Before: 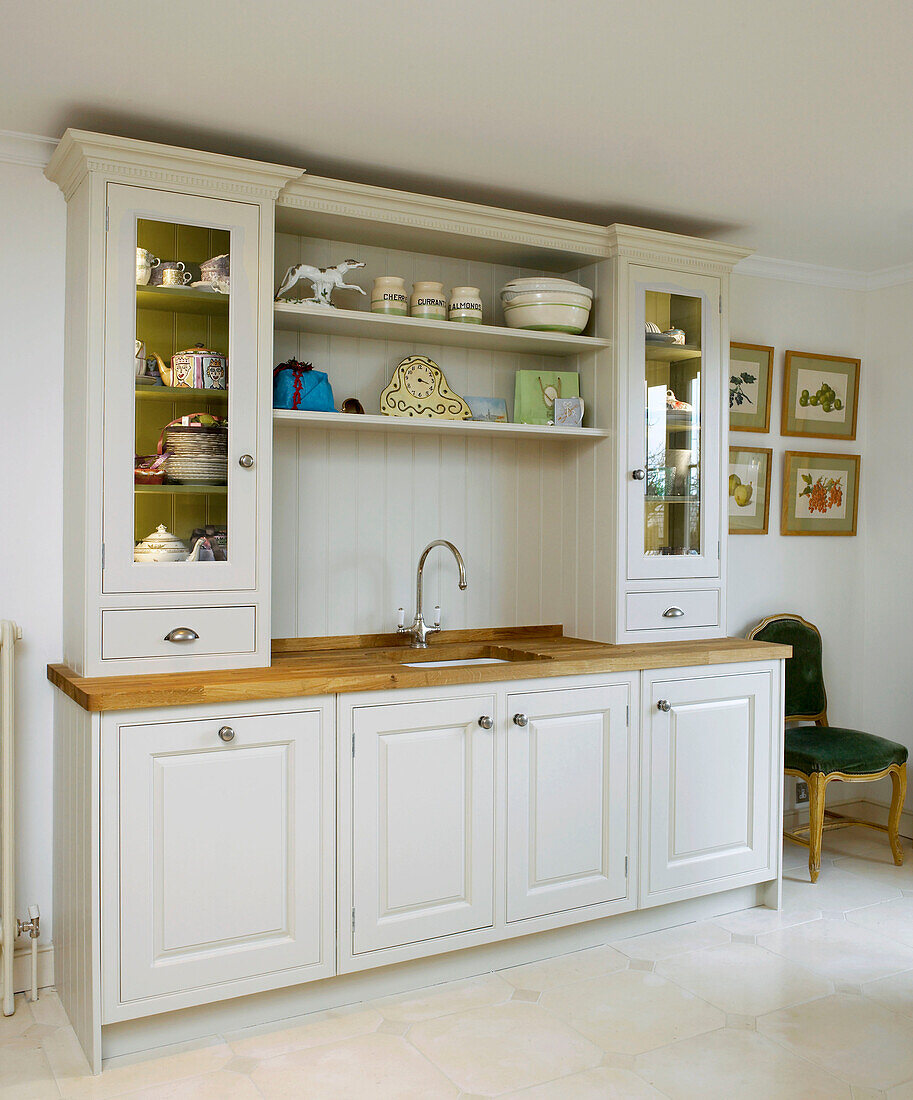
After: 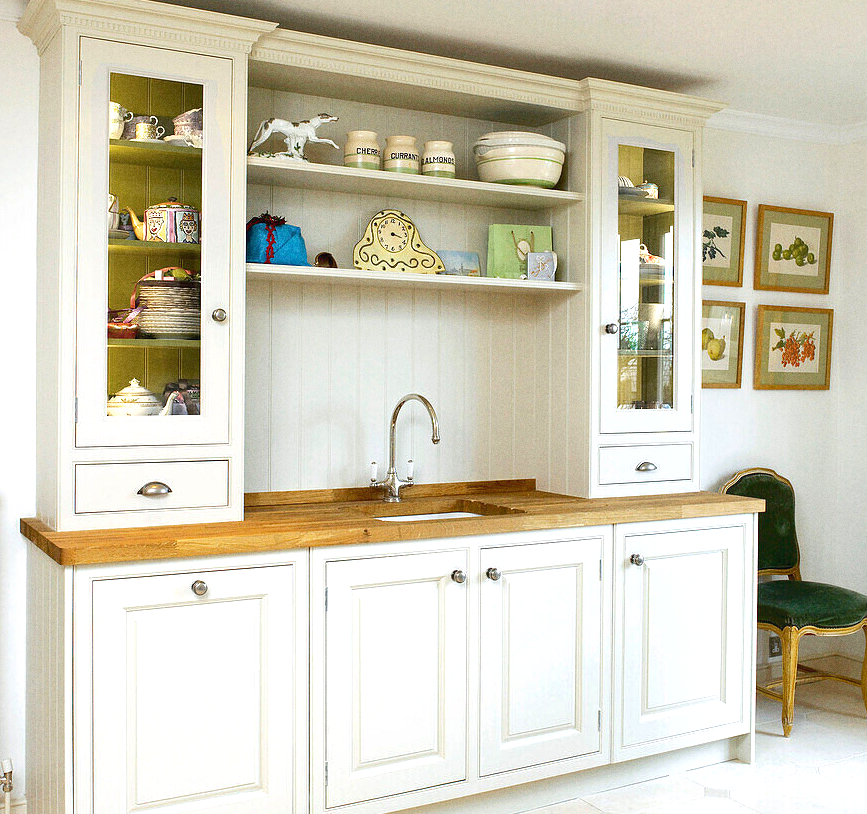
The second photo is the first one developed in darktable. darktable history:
shadows and highlights: shadows 62.66, white point adjustment 0.37, highlights -34.44, compress 83.82%
crop and rotate: left 2.991%, top 13.302%, right 1.981%, bottom 12.636%
exposure: exposure 0.661 EV, compensate highlight preservation false
grain: on, module defaults
